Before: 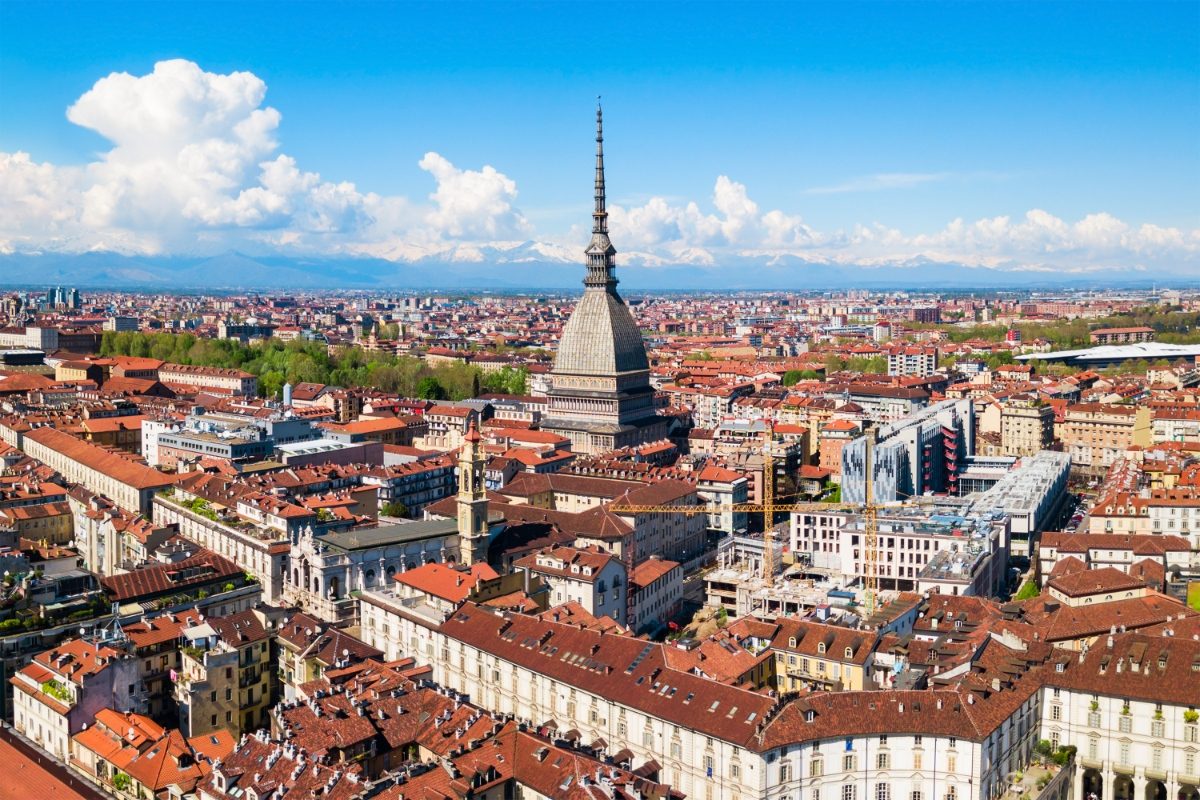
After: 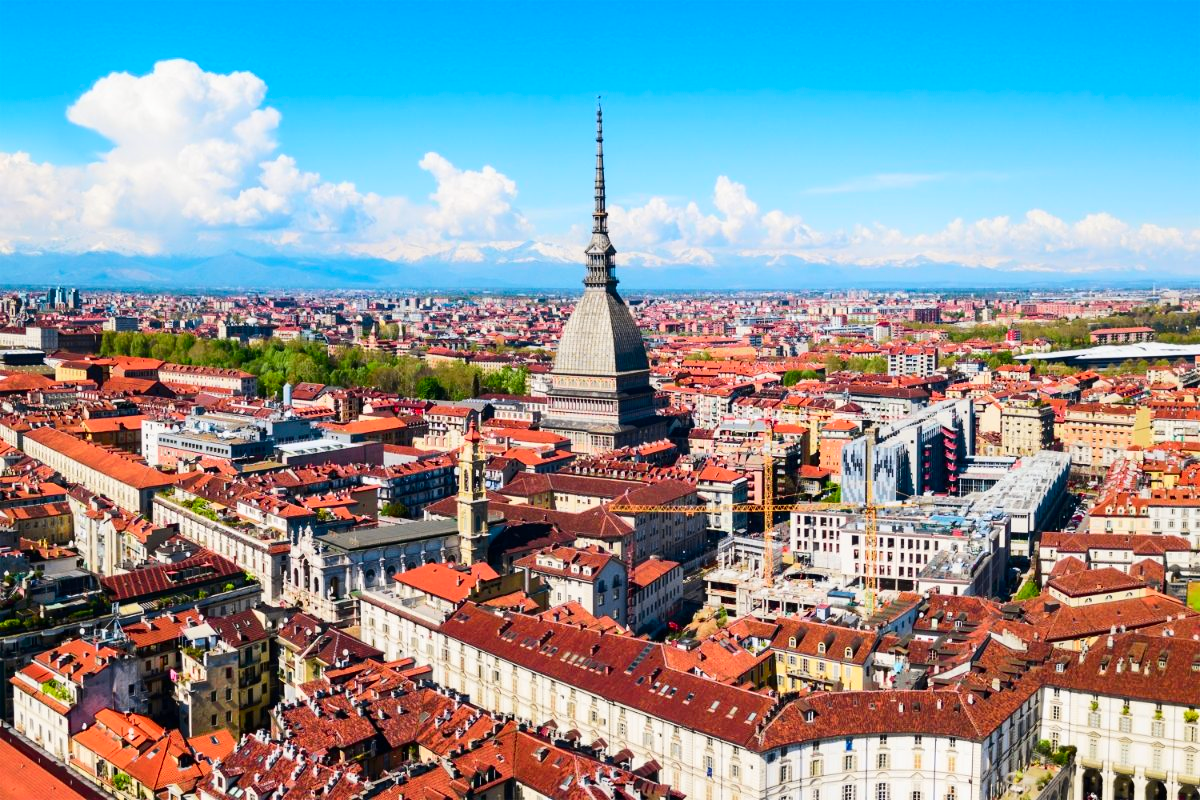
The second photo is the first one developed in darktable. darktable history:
tone curve: curves: ch0 [(0, 0) (0.126, 0.086) (0.338, 0.307) (0.494, 0.531) (0.703, 0.762) (1, 1)]; ch1 [(0, 0) (0.346, 0.324) (0.45, 0.426) (0.5, 0.5) (0.522, 0.517) (0.55, 0.578) (1, 1)]; ch2 [(0, 0) (0.44, 0.424) (0.501, 0.499) (0.554, 0.554) (0.622, 0.667) (0.707, 0.746) (1, 1)], color space Lab, independent channels, preserve colors none
